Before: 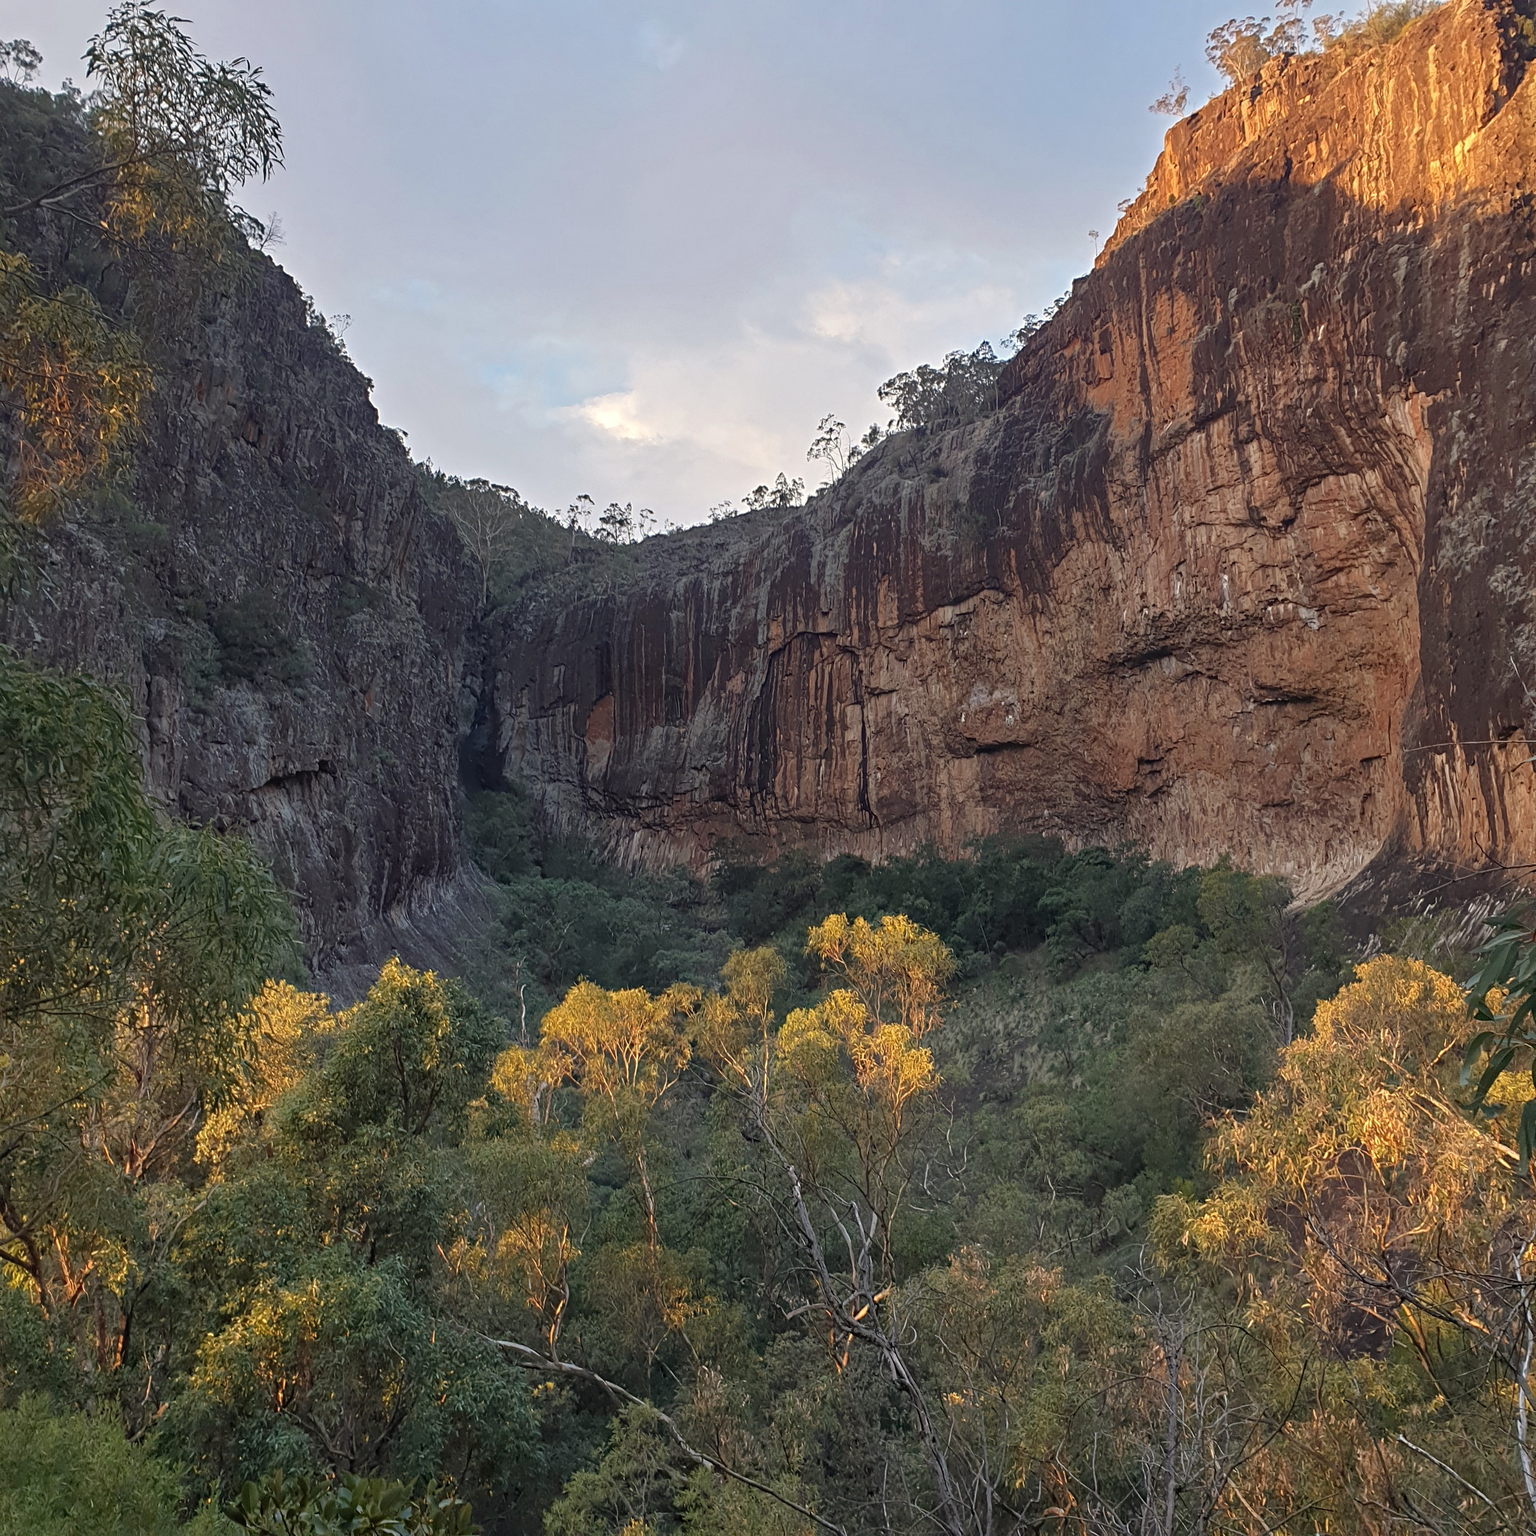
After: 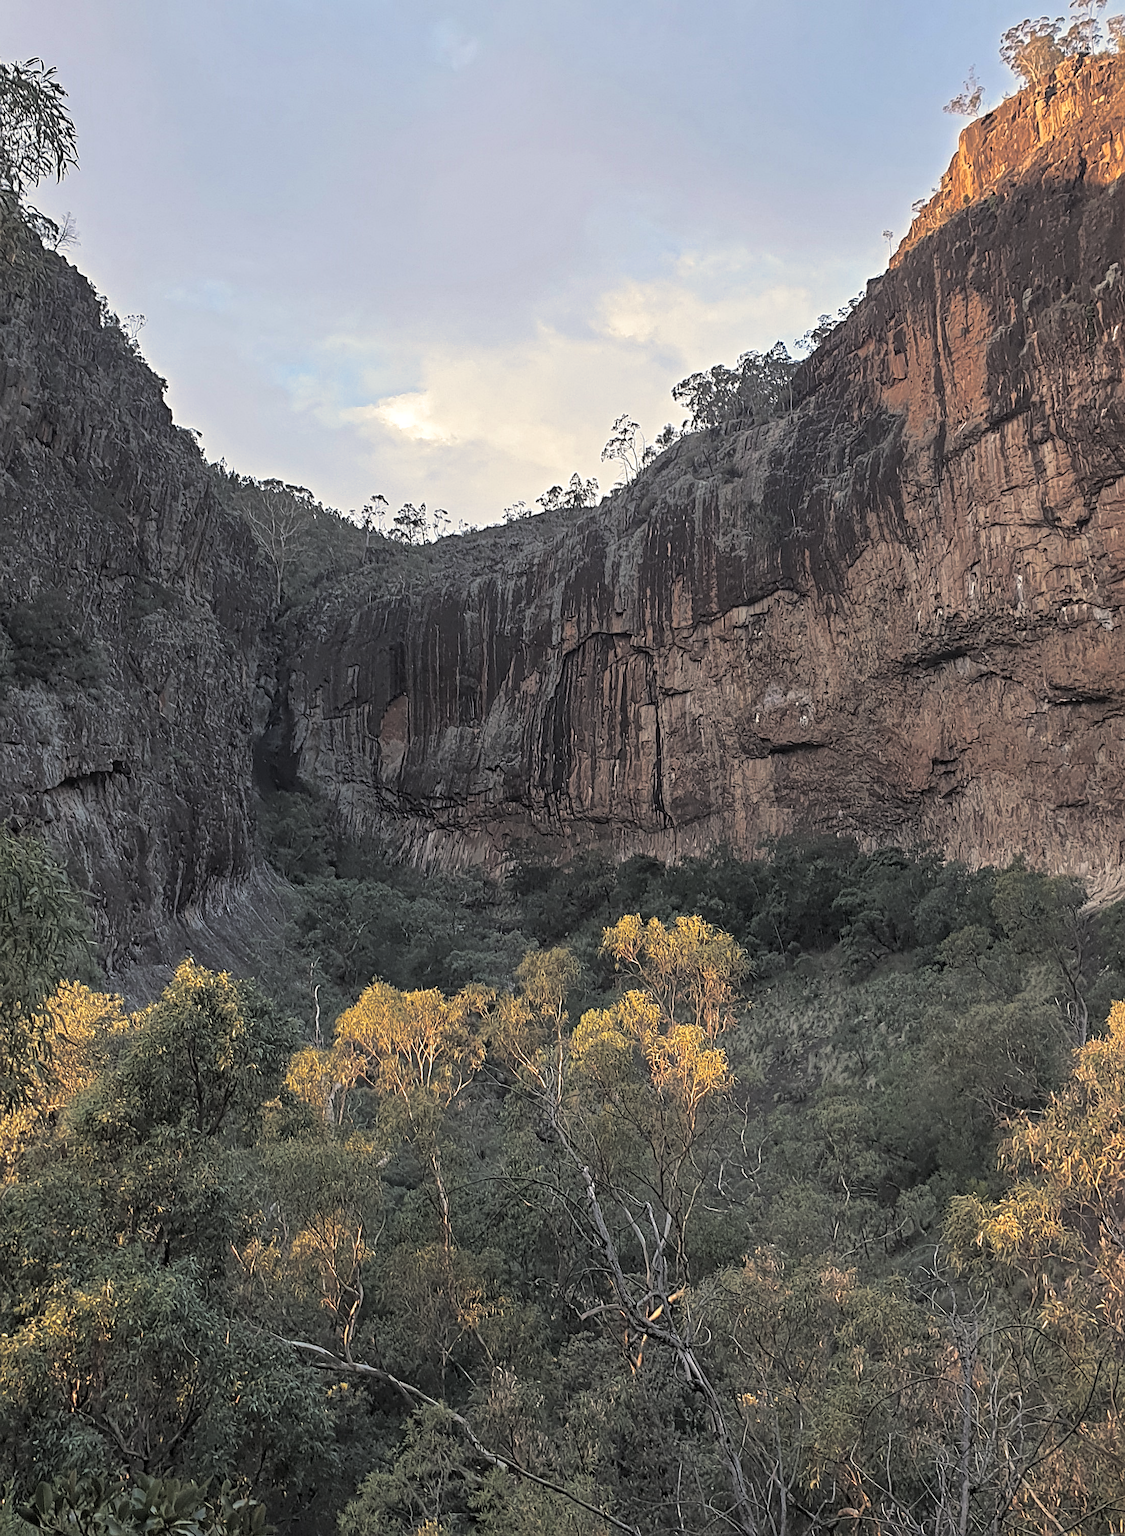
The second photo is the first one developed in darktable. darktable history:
crop: left 13.443%, right 13.31%
contrast brightness saturation: contrast 0.05, brightness 0.06, saturation 0.01
local contrast: highlights 100%, shadows 100%, detail 120%, midtone range 0.2
split-toning: shadows › hue 43.2°, shadows › saturation 0, highlights › hue 50.4°, highlights › saturation 1
sharpen: on, module defaults
